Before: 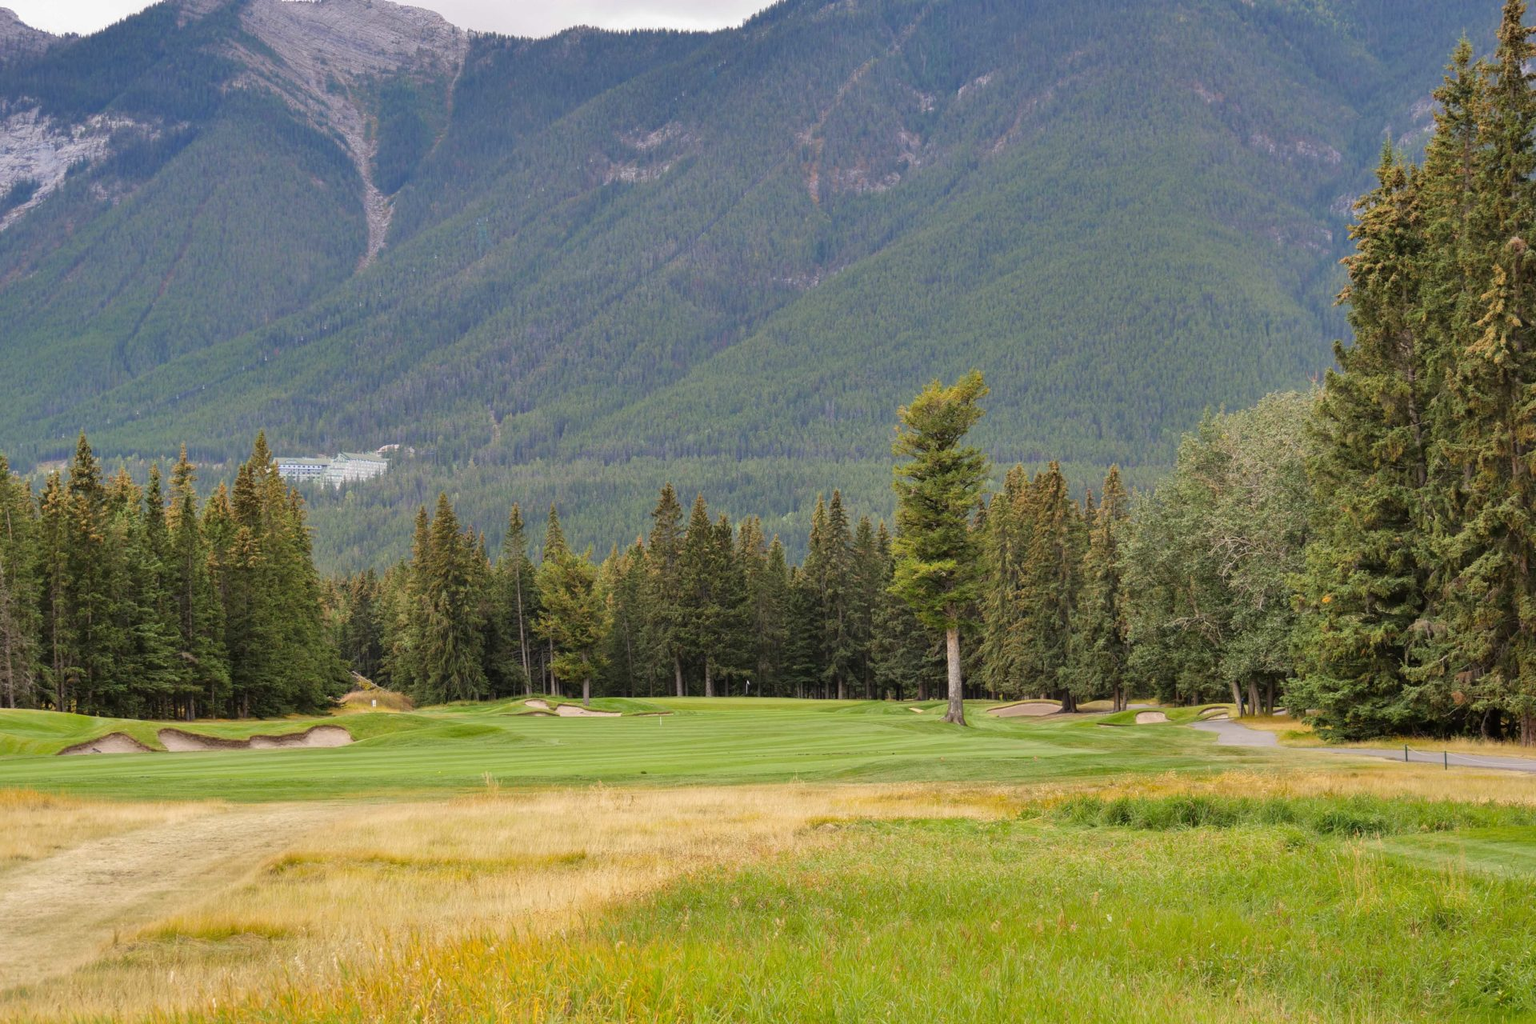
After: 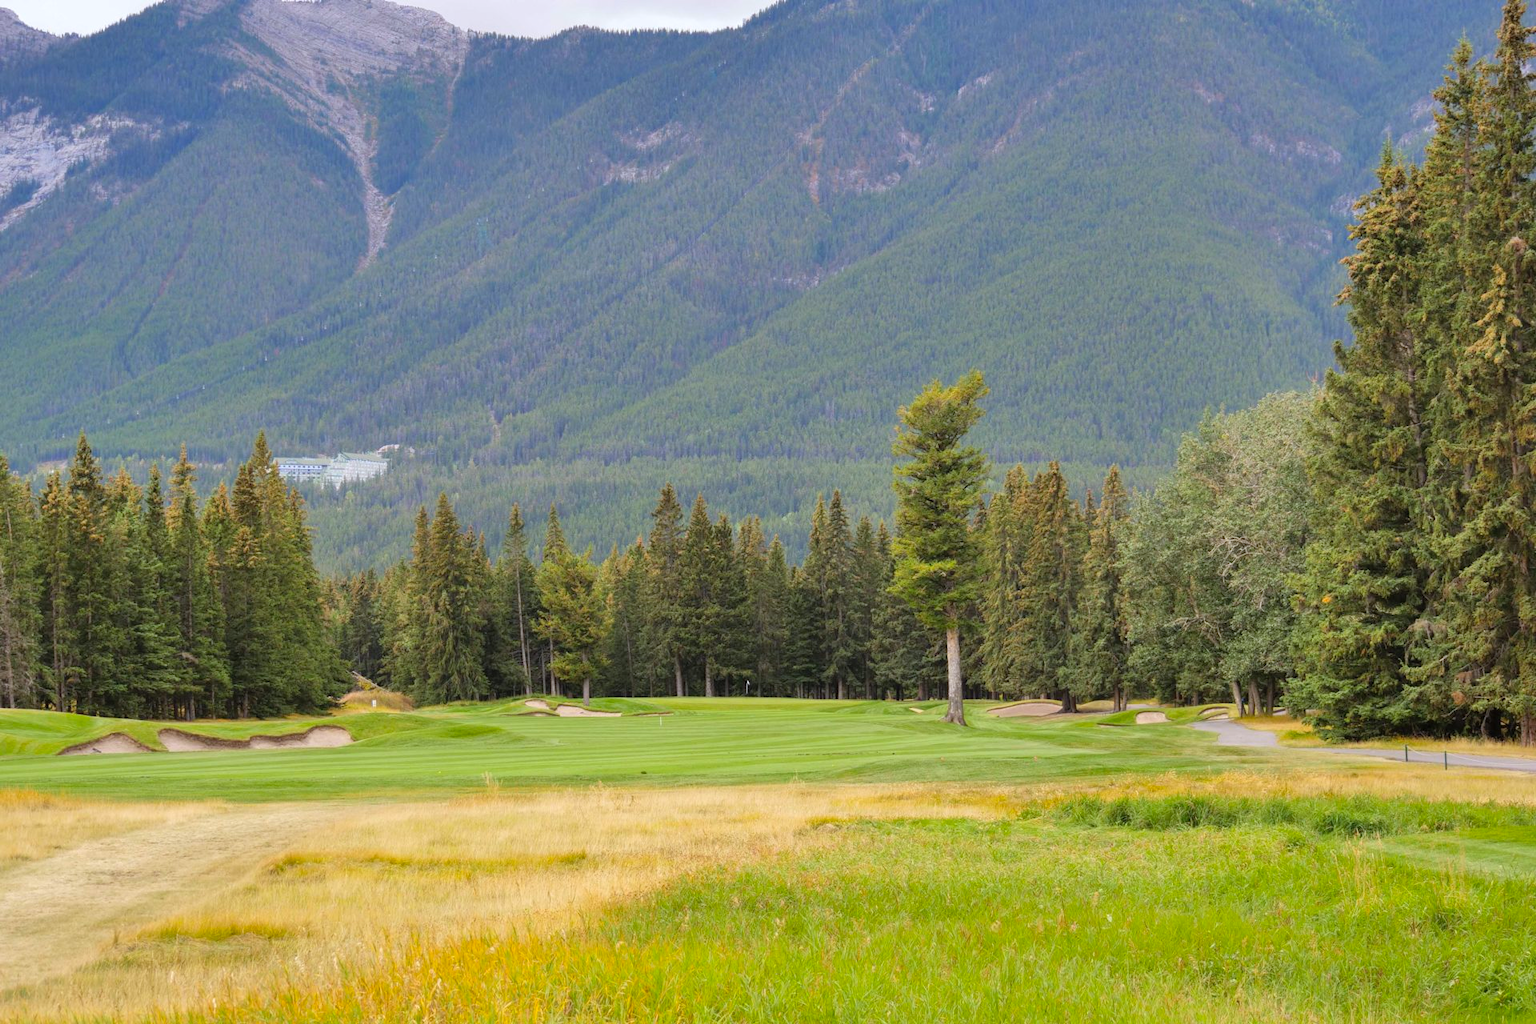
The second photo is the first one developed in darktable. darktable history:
contrast brightness saturation: contrast 0.07, brightness 0.08, saturation 0.18
white balance: red 0.98, blue 1.034
